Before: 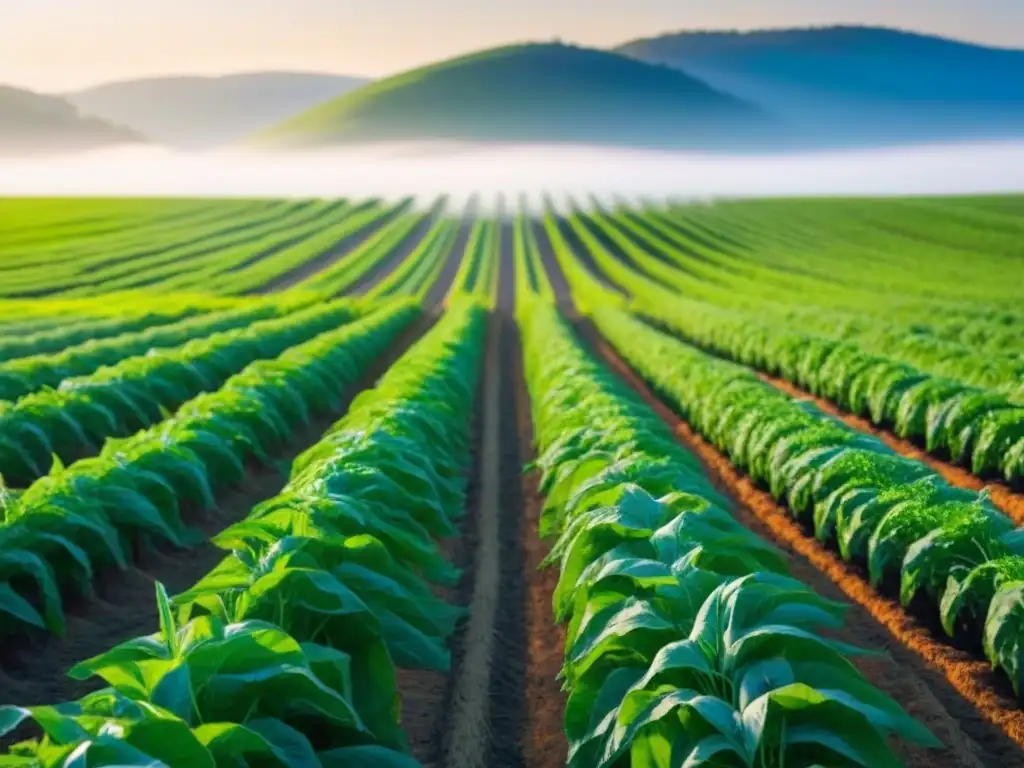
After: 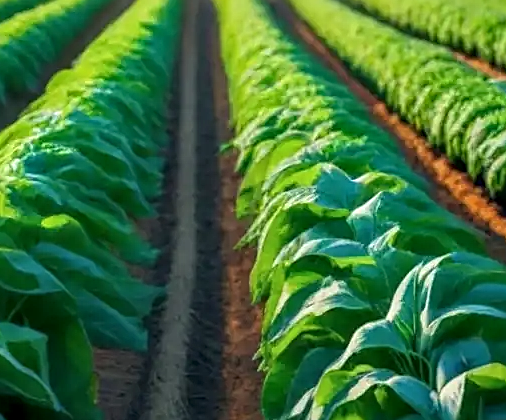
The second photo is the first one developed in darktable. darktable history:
local contrast: detail 130%
sharpen: on, module defaults
crop: left 29.672%, top 41.786%, right 20.851%, bottom 3.487%
